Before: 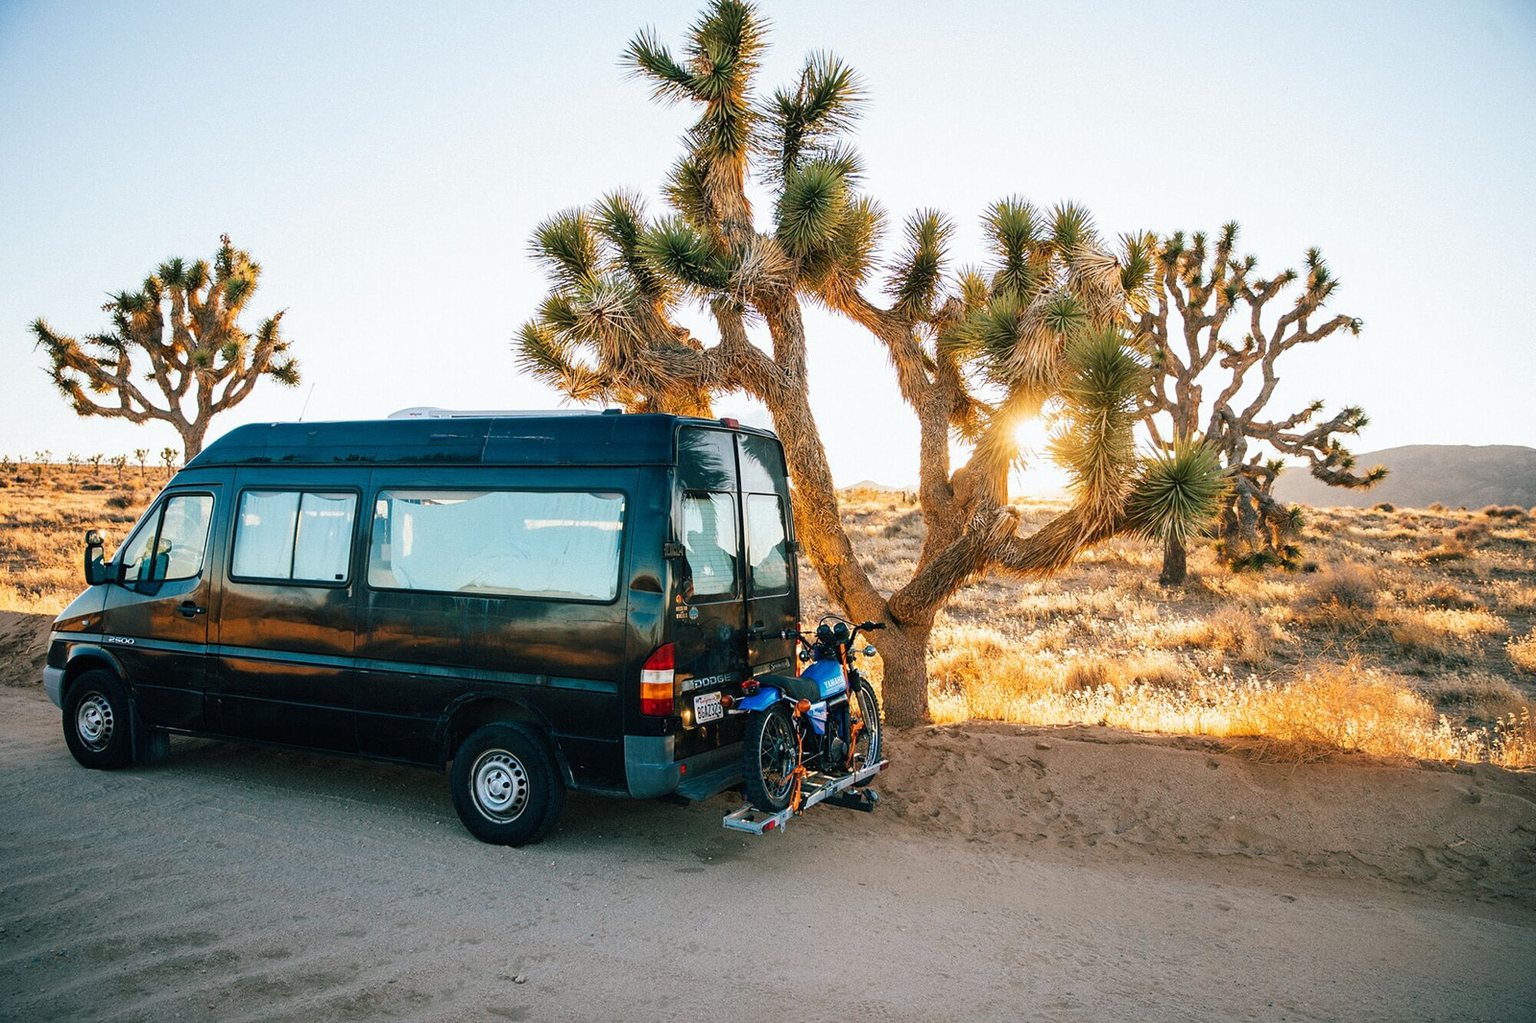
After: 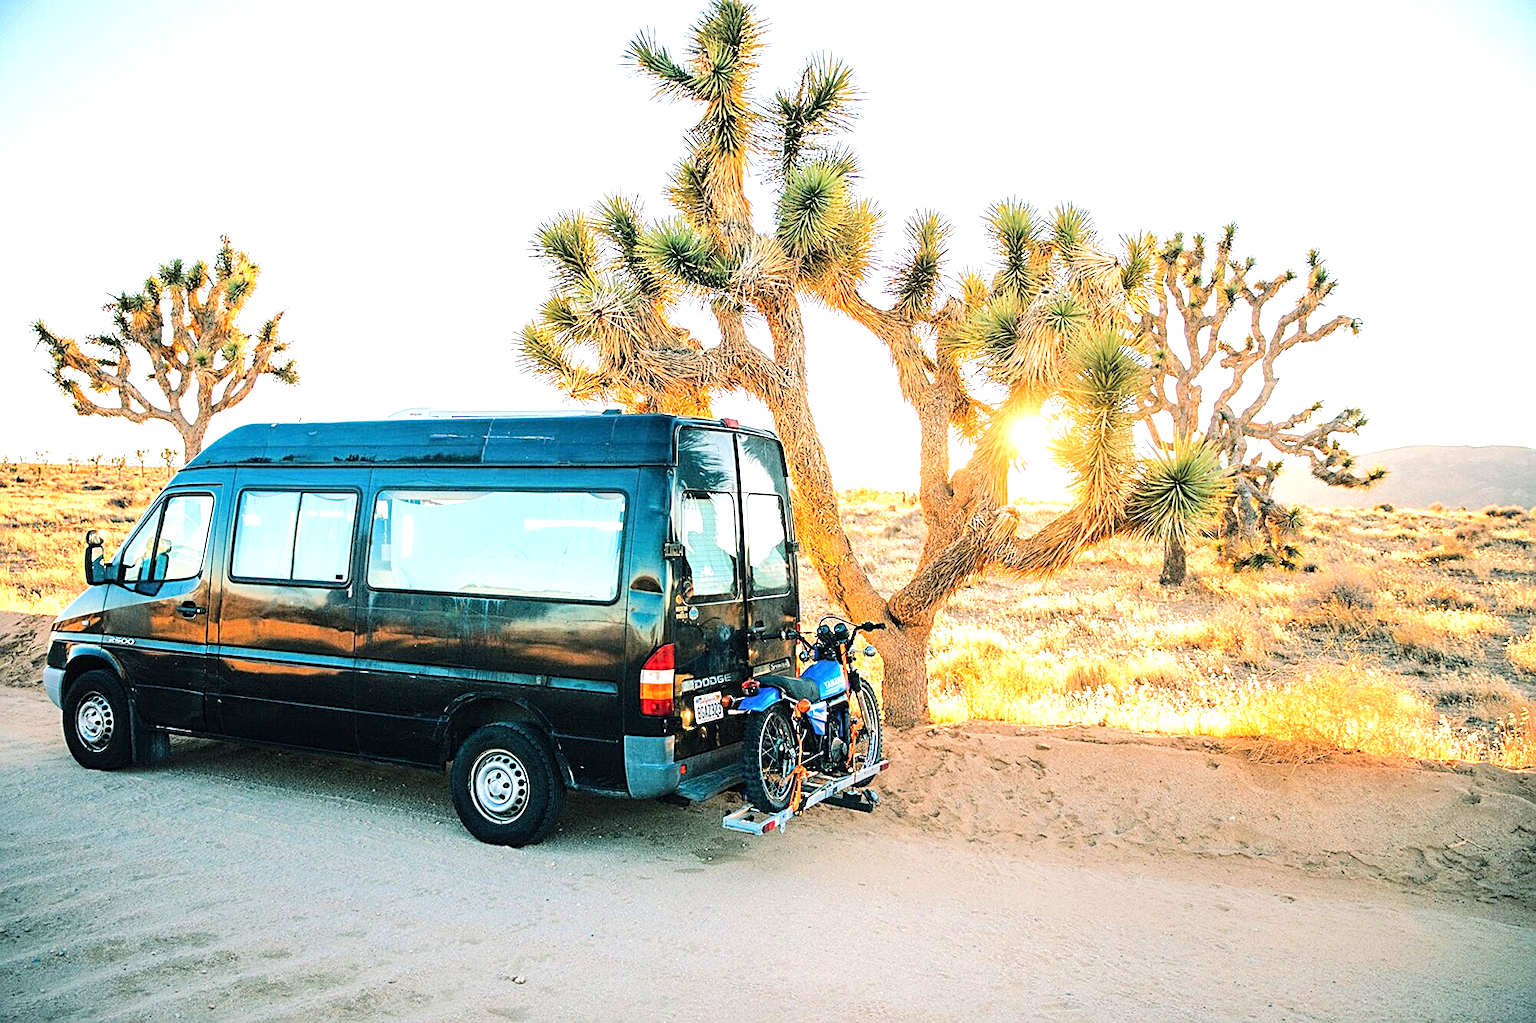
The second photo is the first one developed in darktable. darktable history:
tone equalizer: -7 EV 0.149 EV, -6 EV 0.61 EV, -5 EV 1.17 EV, -4 EV 1.34 EV, -3 EV 1.12 EV, -2 EV 0.6 EV, -1 EV 0.152 EV, edges refinement/feathering 500, mask exposure compensation -1.57 EV, preserve details no
sharpen: on, module defaults
local contrast: highlights 102%, shadows 98%, detail 119%, midtone range 0.2
exposure: black level correction 0, exposure 0.702 EV, compensate highlight preservation false
